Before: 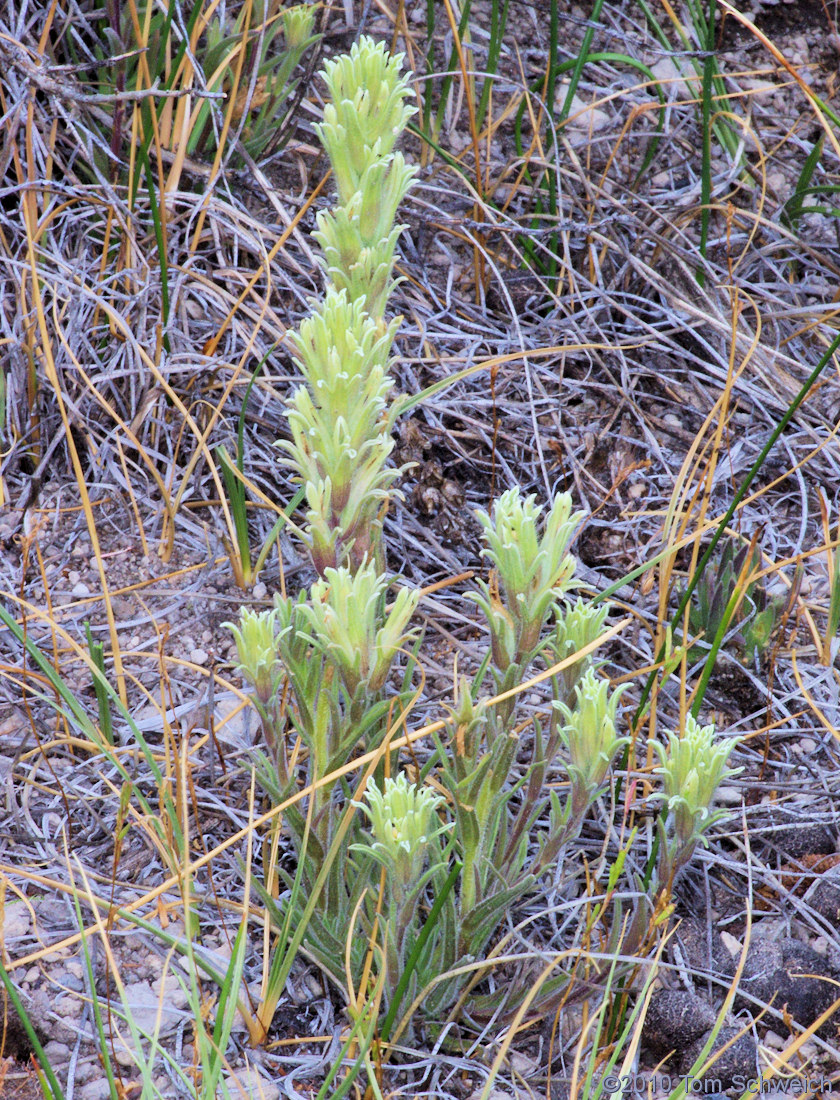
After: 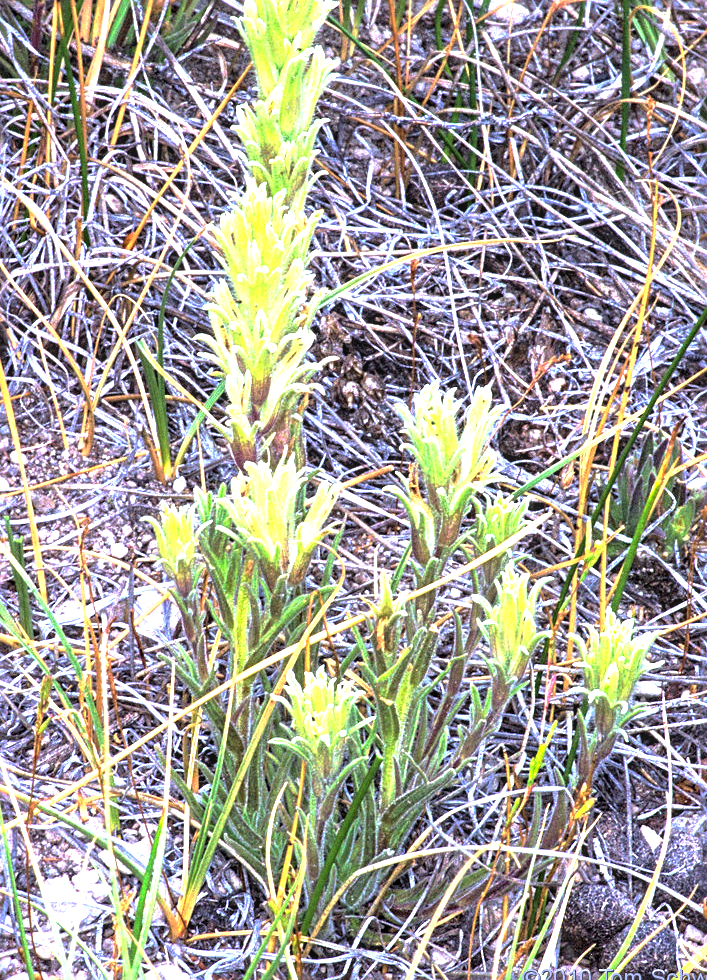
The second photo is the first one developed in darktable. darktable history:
exposure: black level correction 0, exposure 1.1 EV, compensate highlight preservation false
crop and rotate: left 9.621%, top 9.689%, right 6.099%, bottom 1.195%
sharpen: radius 2.78
local contrast: on, module defaults
base curve: curves: ch0 [(0, 0) (0.595, 0.418) (1, 1)], preserve colors none
tone equalizer: edges refinement/feathering 500, mask exposure compensation -1.57 EV, preserve details no
contrast equalizer: y [[0.5, 0.5, 0.478, 0.5, 0.5, 0.5], [0.5 ×6], [0.5 ×6], [0 ×6], [0 ×6]], mix -0.194
